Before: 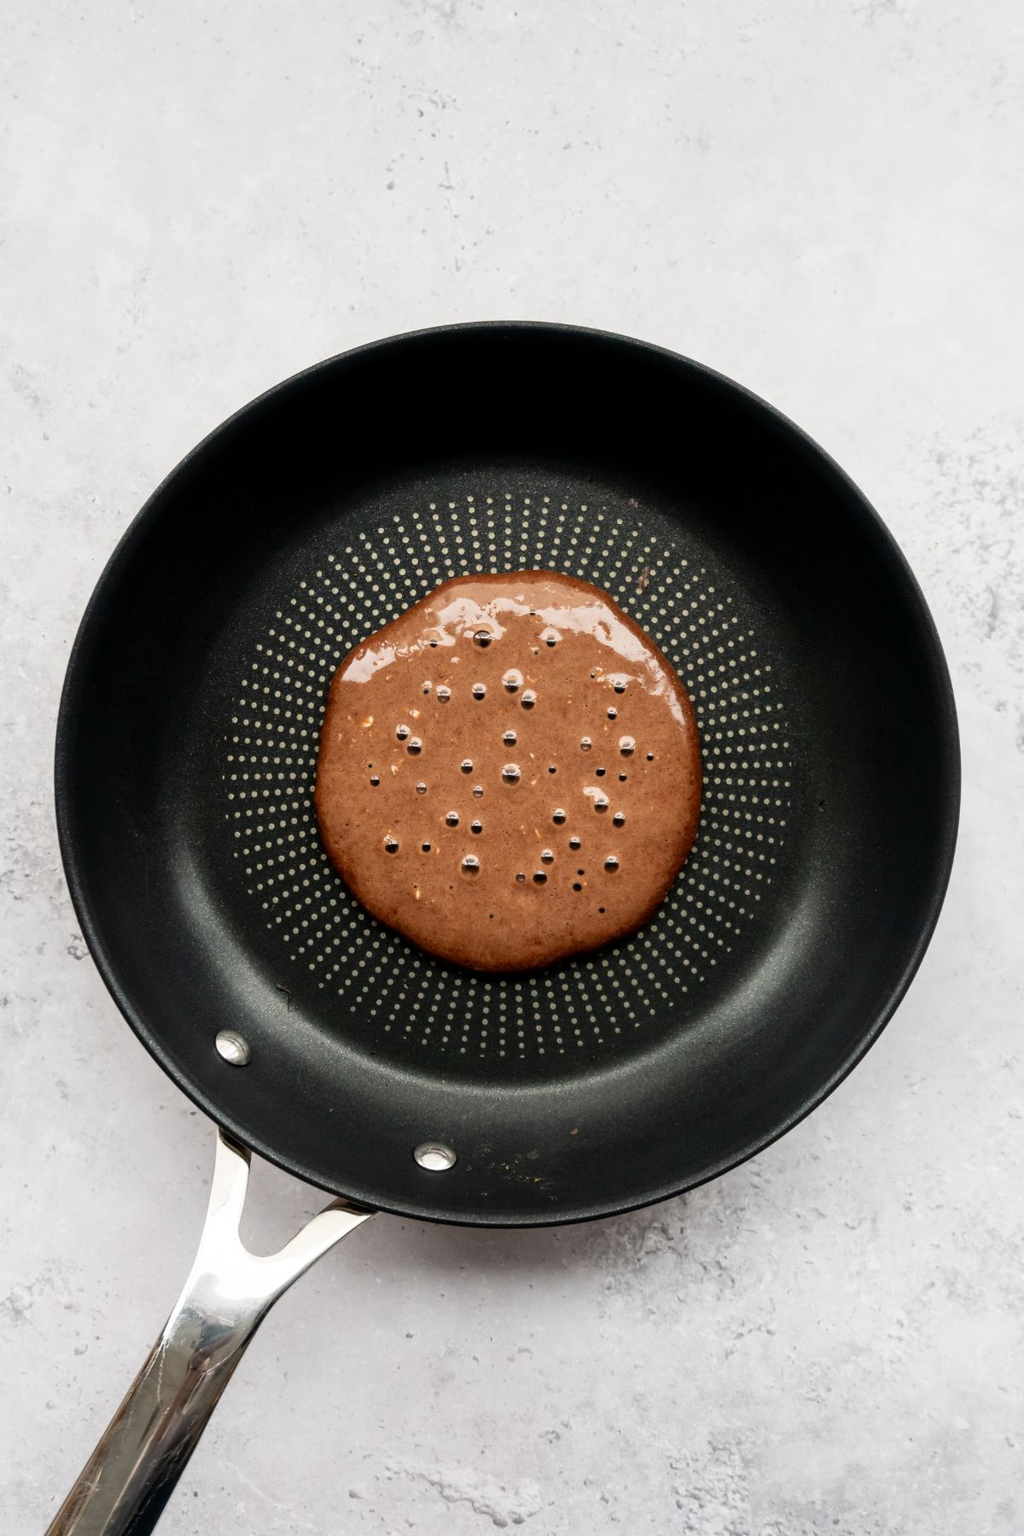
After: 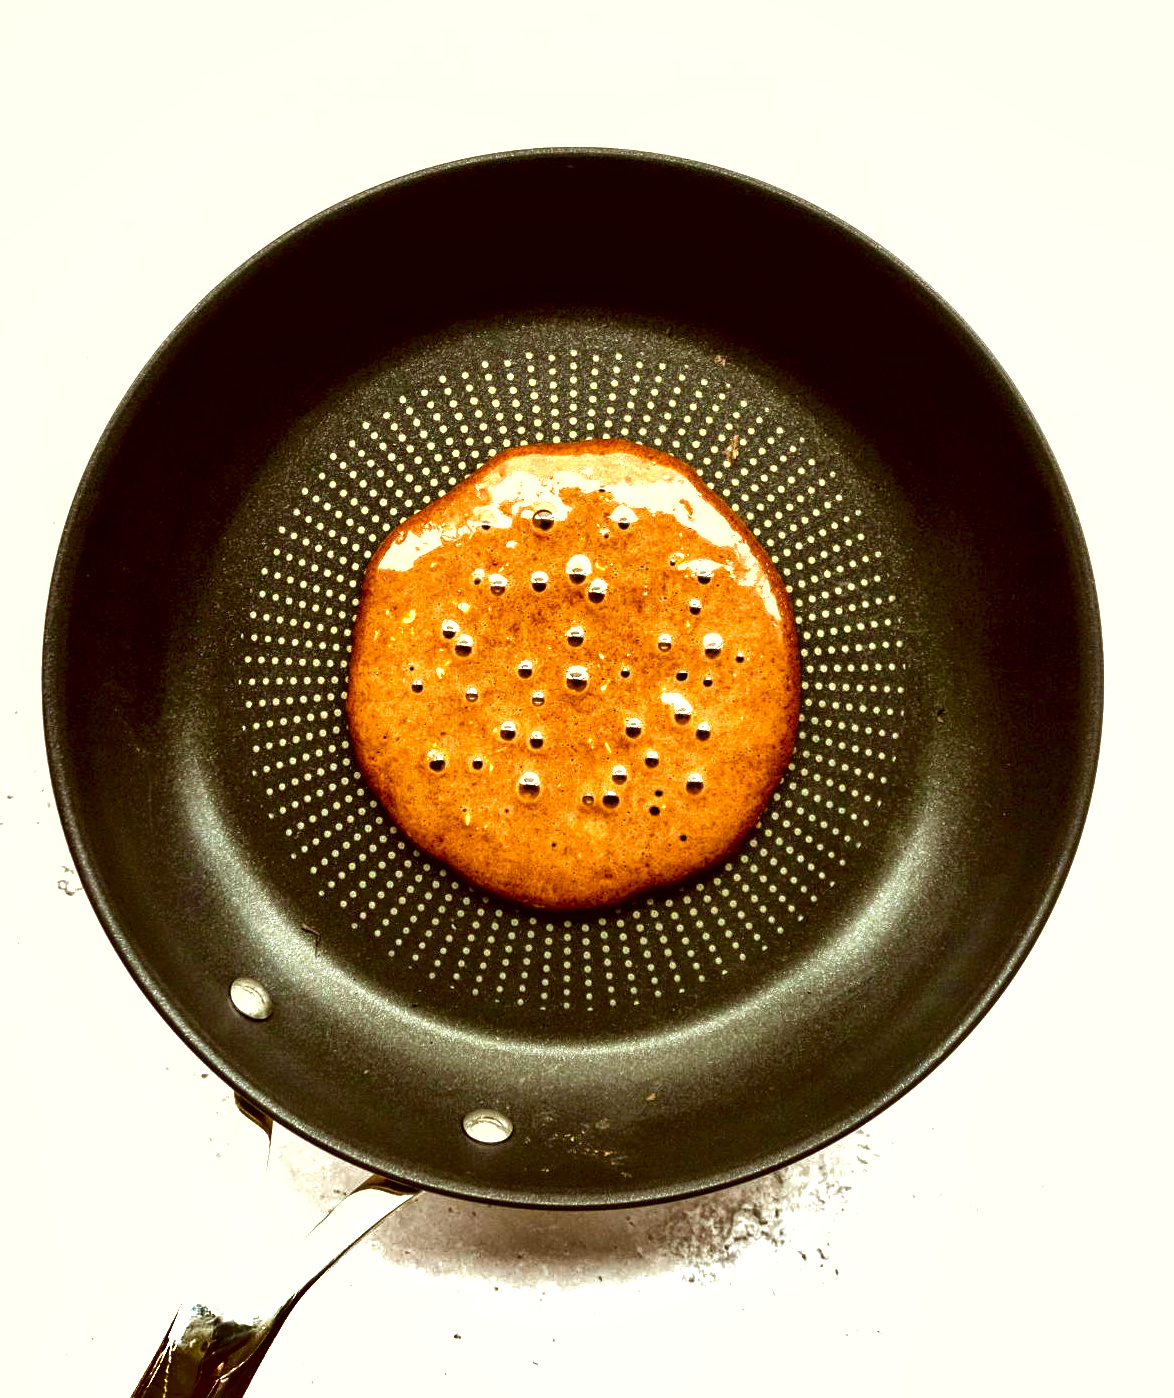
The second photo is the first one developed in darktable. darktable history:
local contrast: highlights 100%, shadows 102%, detail 201%, midtone range 0.2
crop and rotate: left 1.873%, top 12.765%, right 0.263%, bottom 9.556%
color correction: highlights a* -5.32, highlights b* 9.8, shadows a* 9.4, shadows b* 24.47
color balance rgb: perceptual saturation grading › global saturation 25.632%, global vibrance 20%
exposure: black level correction 0, exposure 1.282 EV, compensate exposure bias true, compensate highlight preservation false
sharpen: amount 0.202
shadows and highlights: shadows 20.9, highlights -81.71, soften with gaussian
